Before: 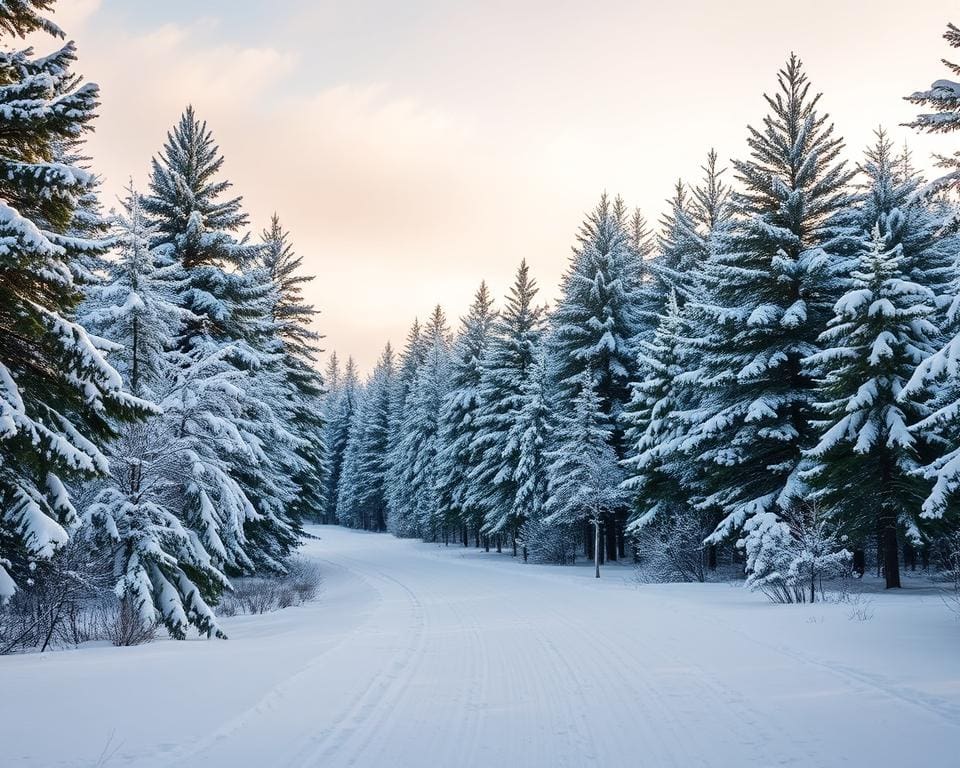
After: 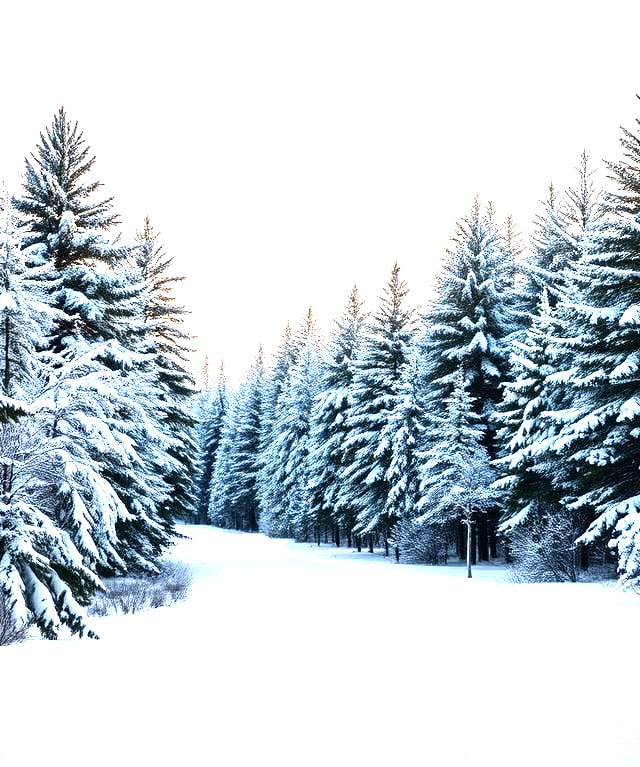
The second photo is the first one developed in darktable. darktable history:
crop and rotate: left 13.344%, right 19.966%
tone equalizer: -8 EV -1.07 EV, -7 EV -1.03 EV, -6 EV -0.857 EV, -5 EV -0.599 EV, -3 EV 0.561 EV, -2 EV 0.896 EV, -1 EV 0.991 EV, +0 EV 1.07 EV, edges refinement/feathering 500, mask exposure compensation -1.57 EV, preserve details no
exposure: black level correction 0.001, exposure 0.499 EV, compensate highlight preservation false
